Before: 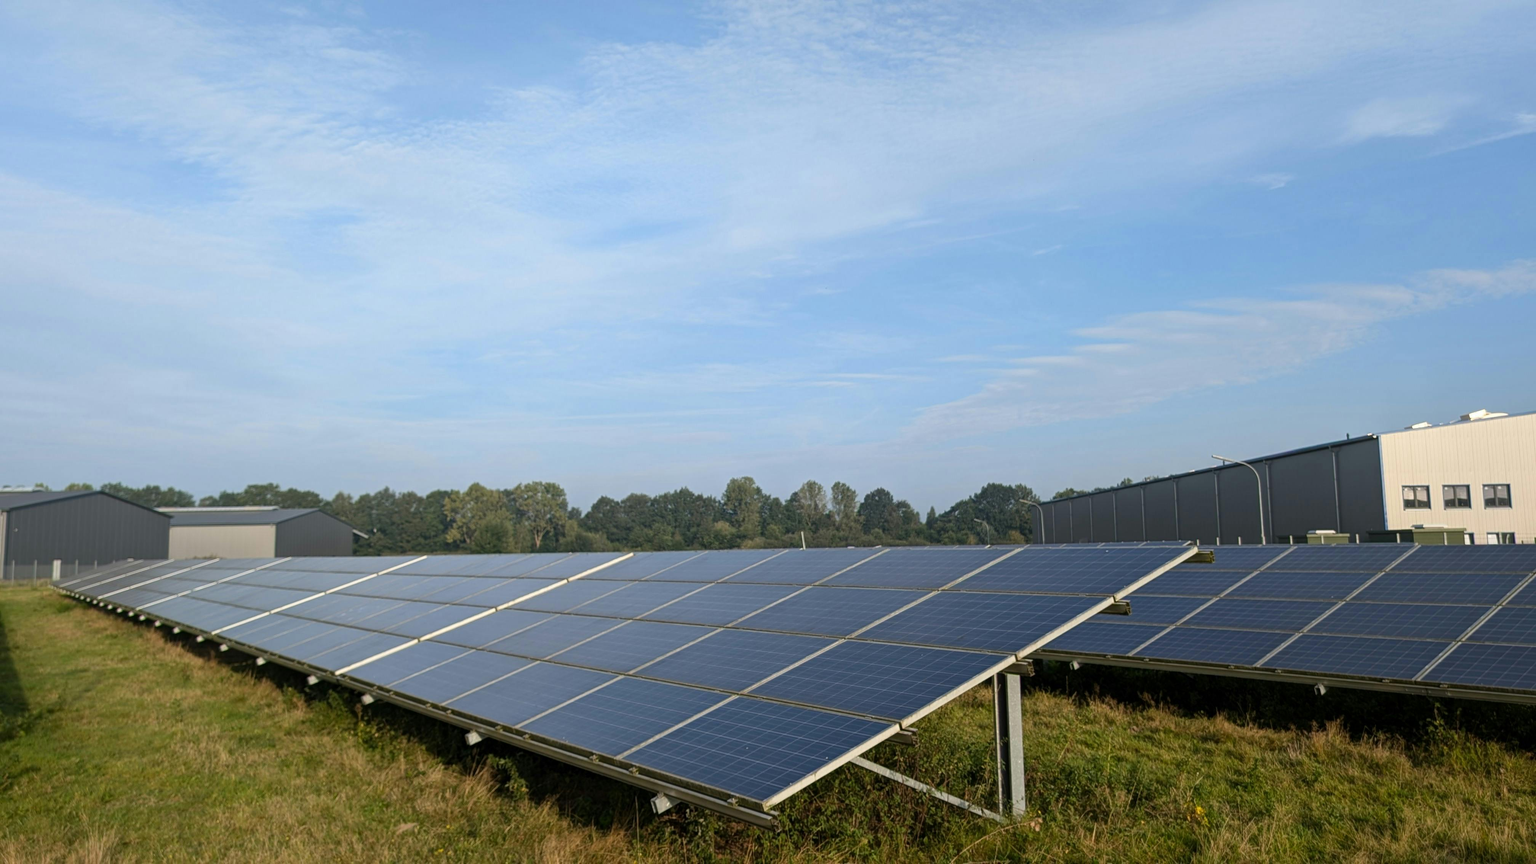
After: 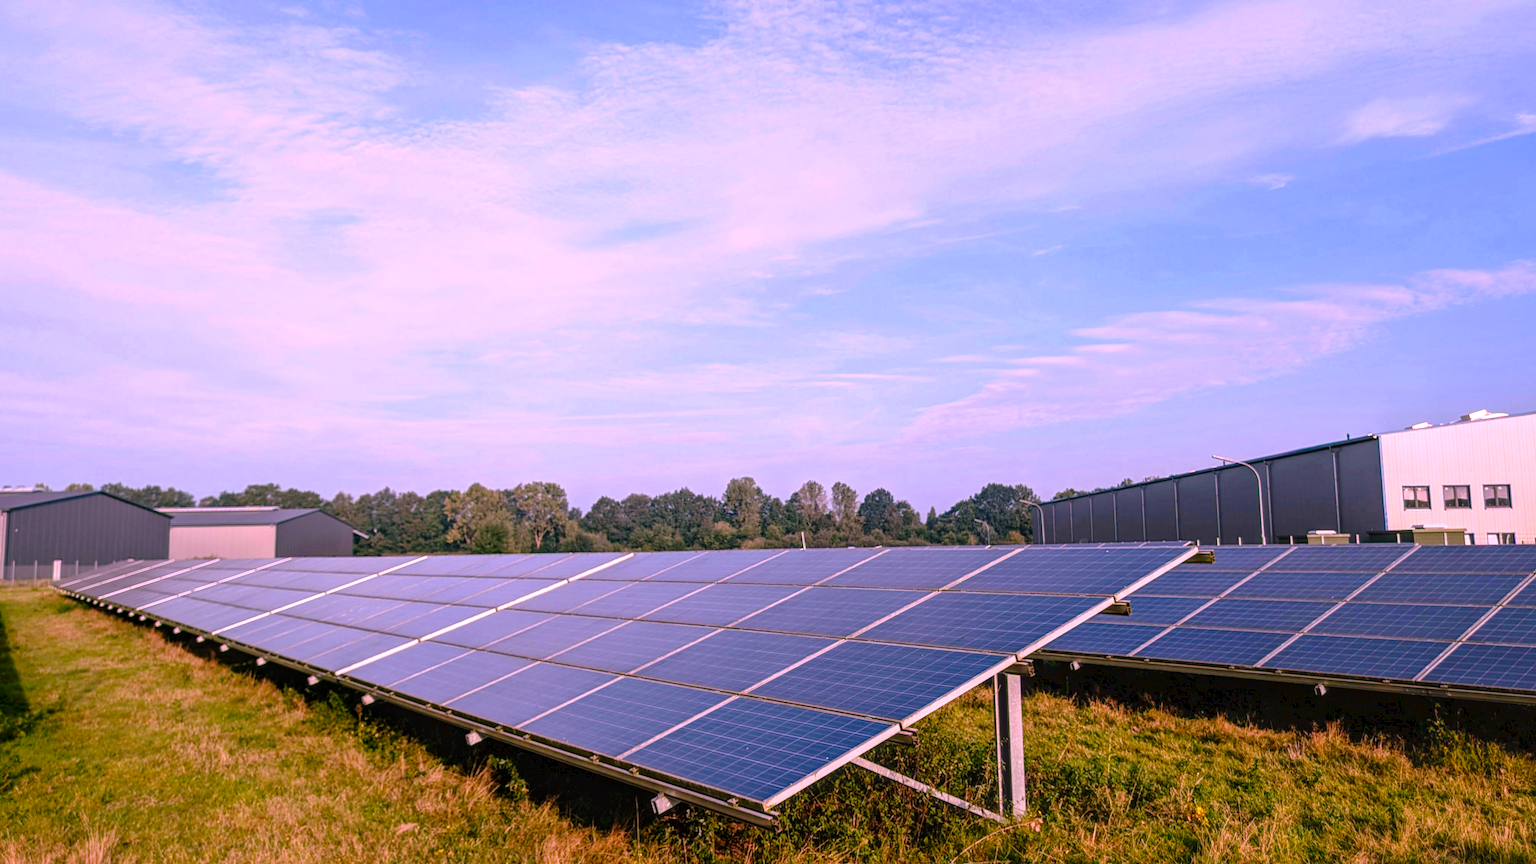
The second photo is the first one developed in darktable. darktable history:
color correction: highlights a* 19.5, highlights b* -11.53, saturation 1.69
local contrast: detail 160%
tone curve: curves: ch0 [(0, 0) (0.003, 0.128) (0.011, 0.133) (0.025, 0.133) (0.044, 0.141) (0.069, 0.152) (0.1, 0.169) (0.136, 0.201) (0.177, 0.239) (0.224, 0.294) (0.277, 0.358) (0.335, 0.428) (0.399, 0.488) (0.468, 0.55) (0.543, 0.611) (0.623, 0.678) (0.709, 0.755) (0.801, 0.843) (0.898, 0.91) (1, 1)], preserve colors none
